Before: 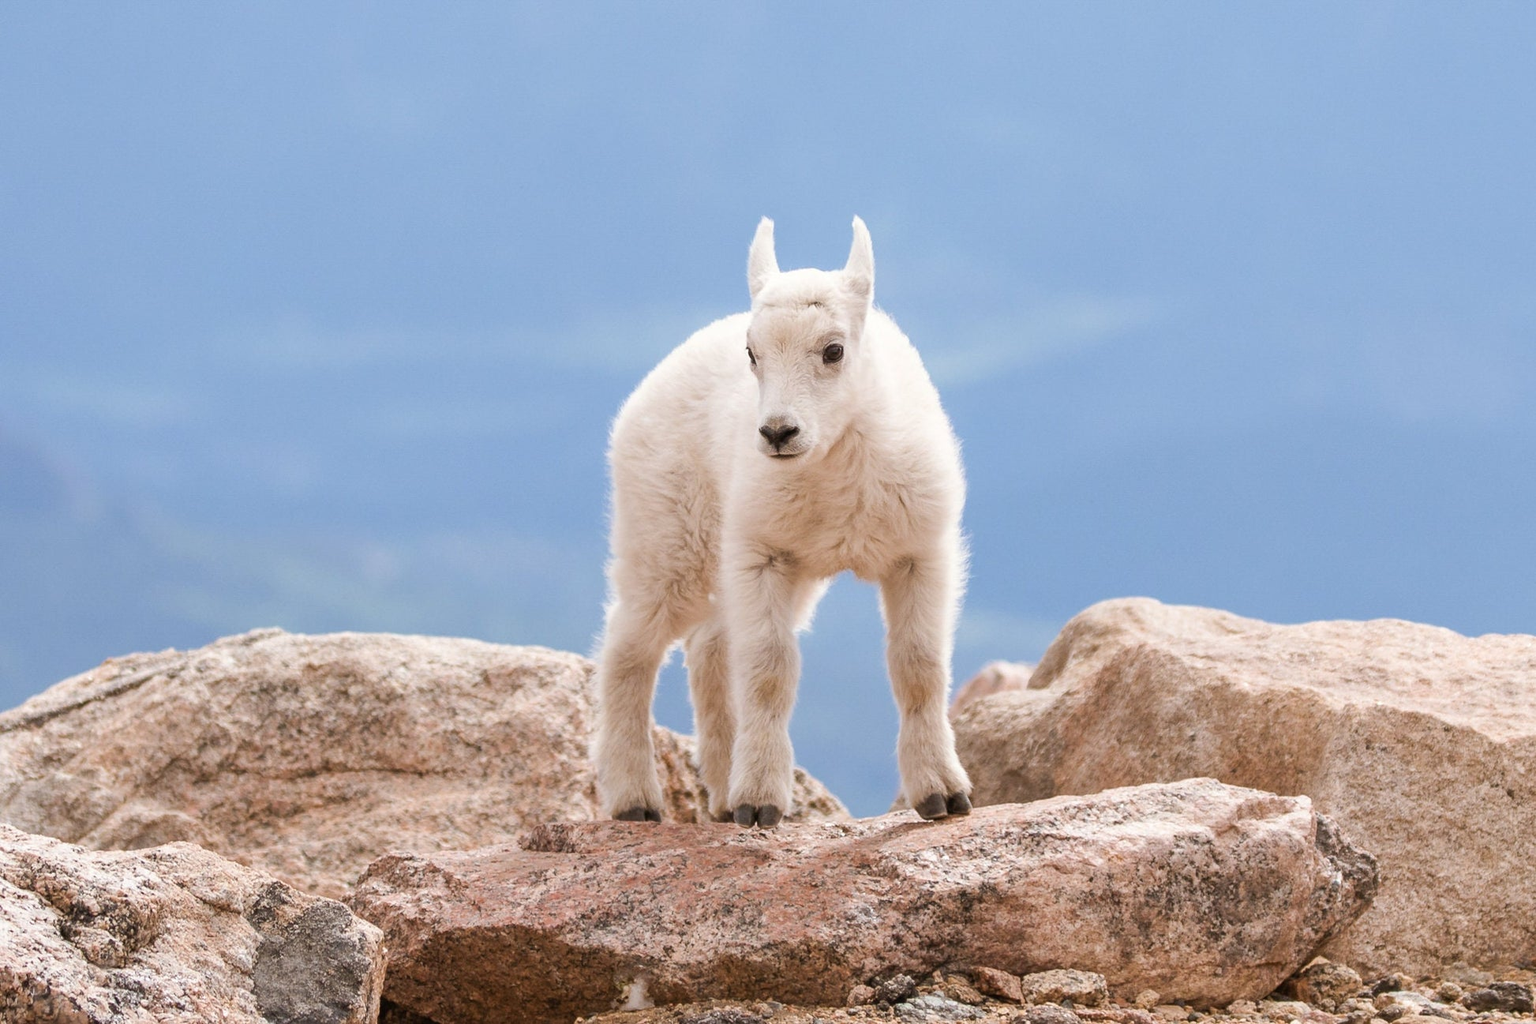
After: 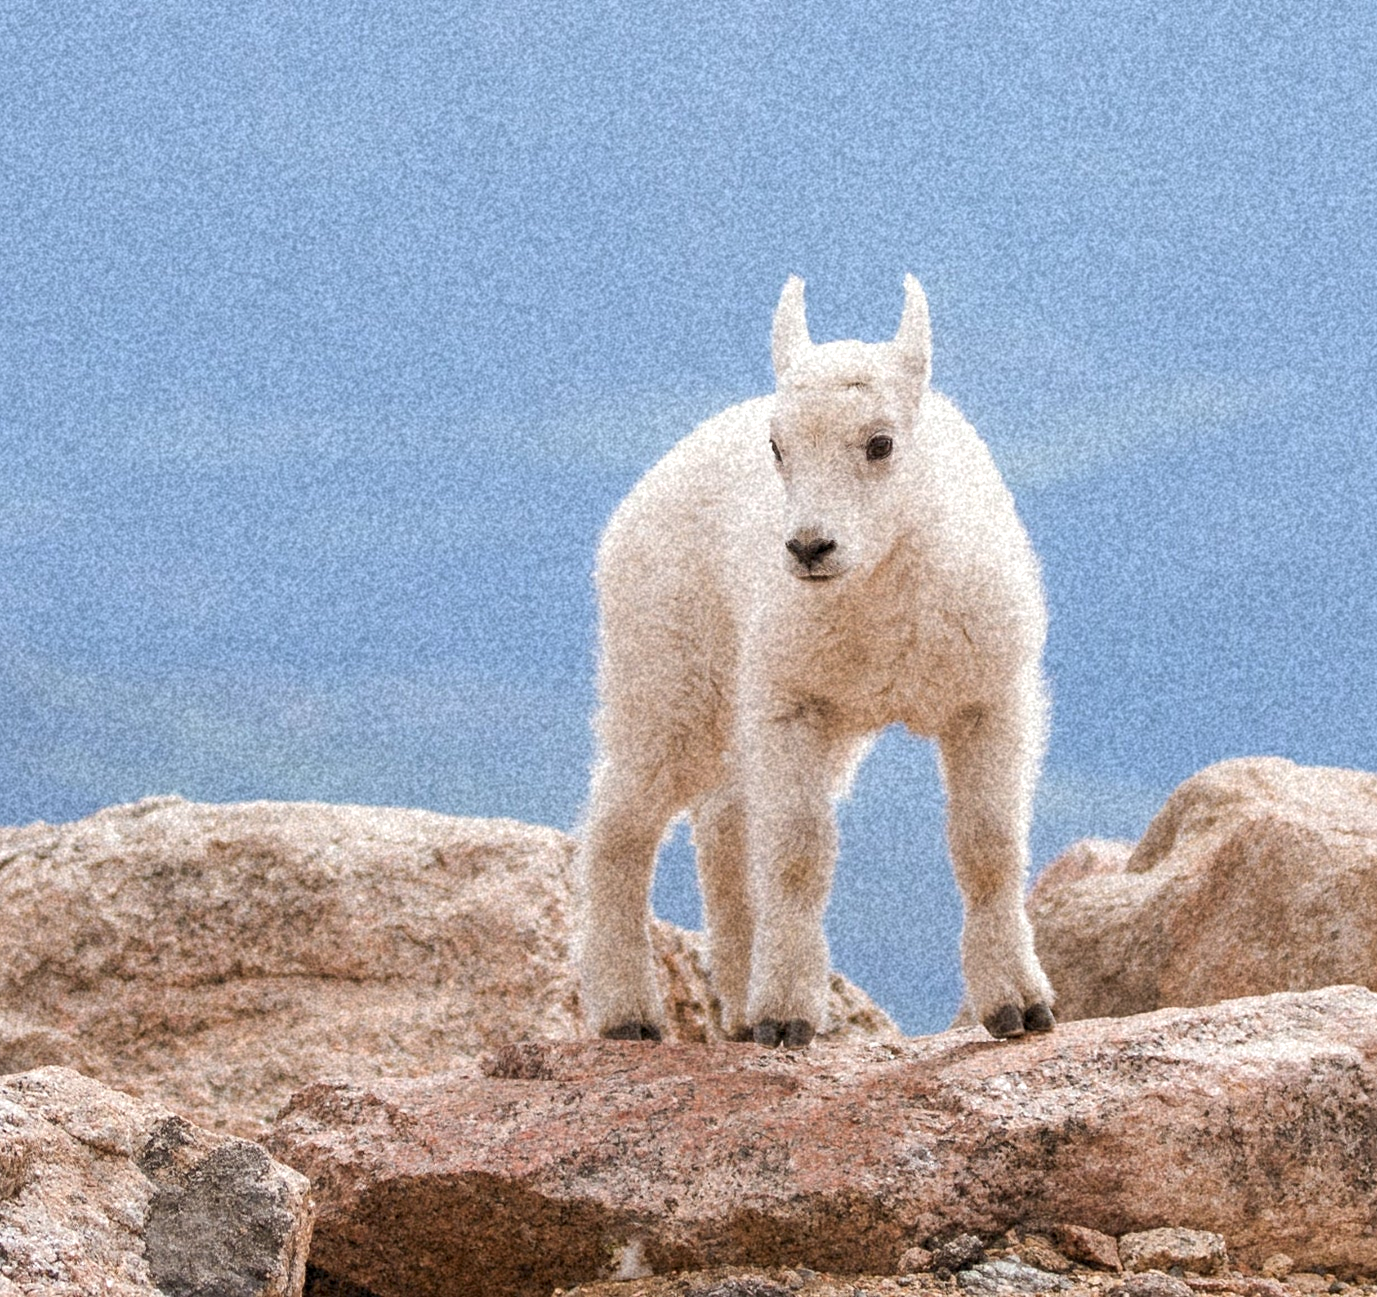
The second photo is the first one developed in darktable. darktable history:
grain: coarseness 46.9 ISO, strength 50.21%, mid-tones bias 0%
crop and rotate: left 9.061%, right 20.142%
